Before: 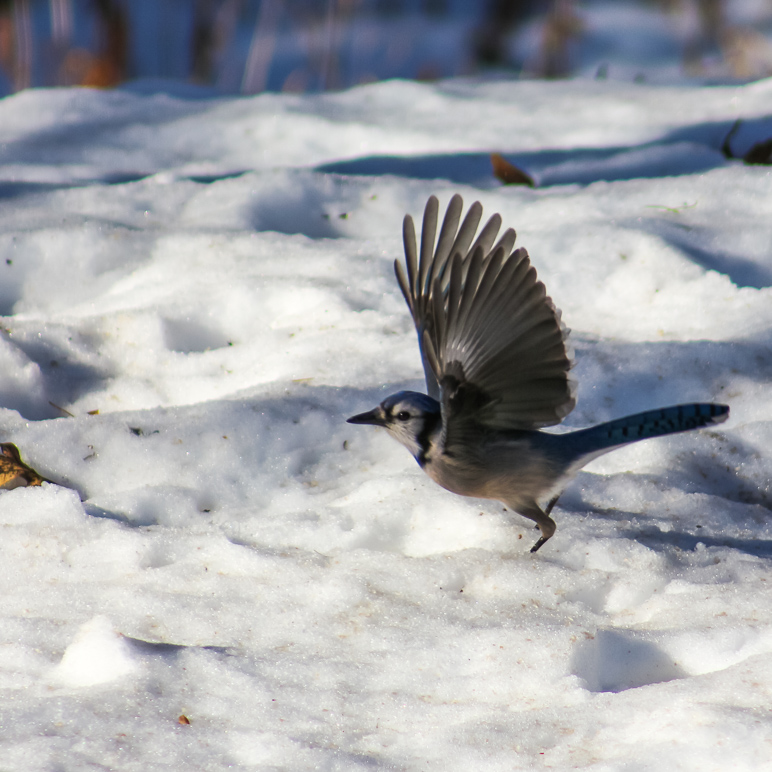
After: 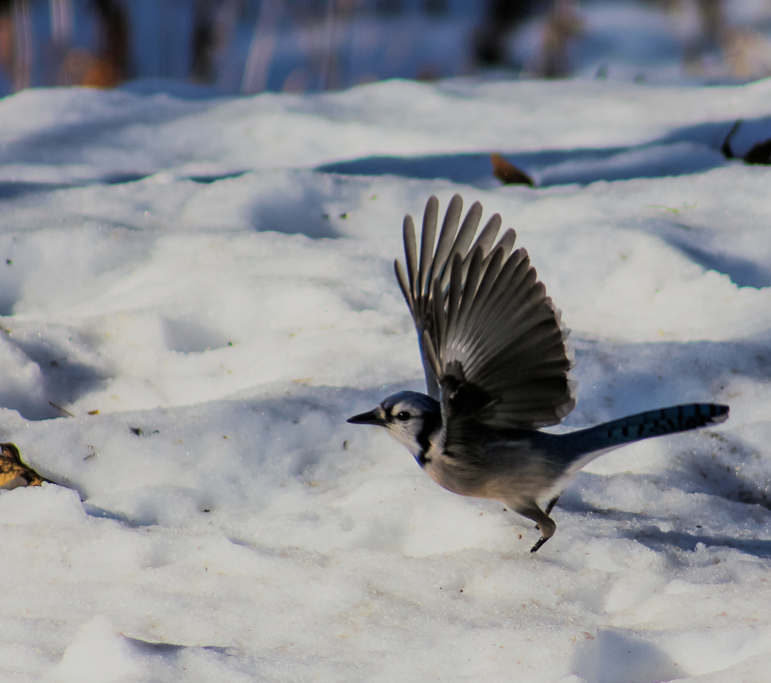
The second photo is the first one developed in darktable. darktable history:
crop and rotate: top 0%, bottom 11.495%
filmic rgb: black relative exposure -6.96 EV, white relative exposure 5.63 EV, hardness 2.85, color science v6 (2022)
